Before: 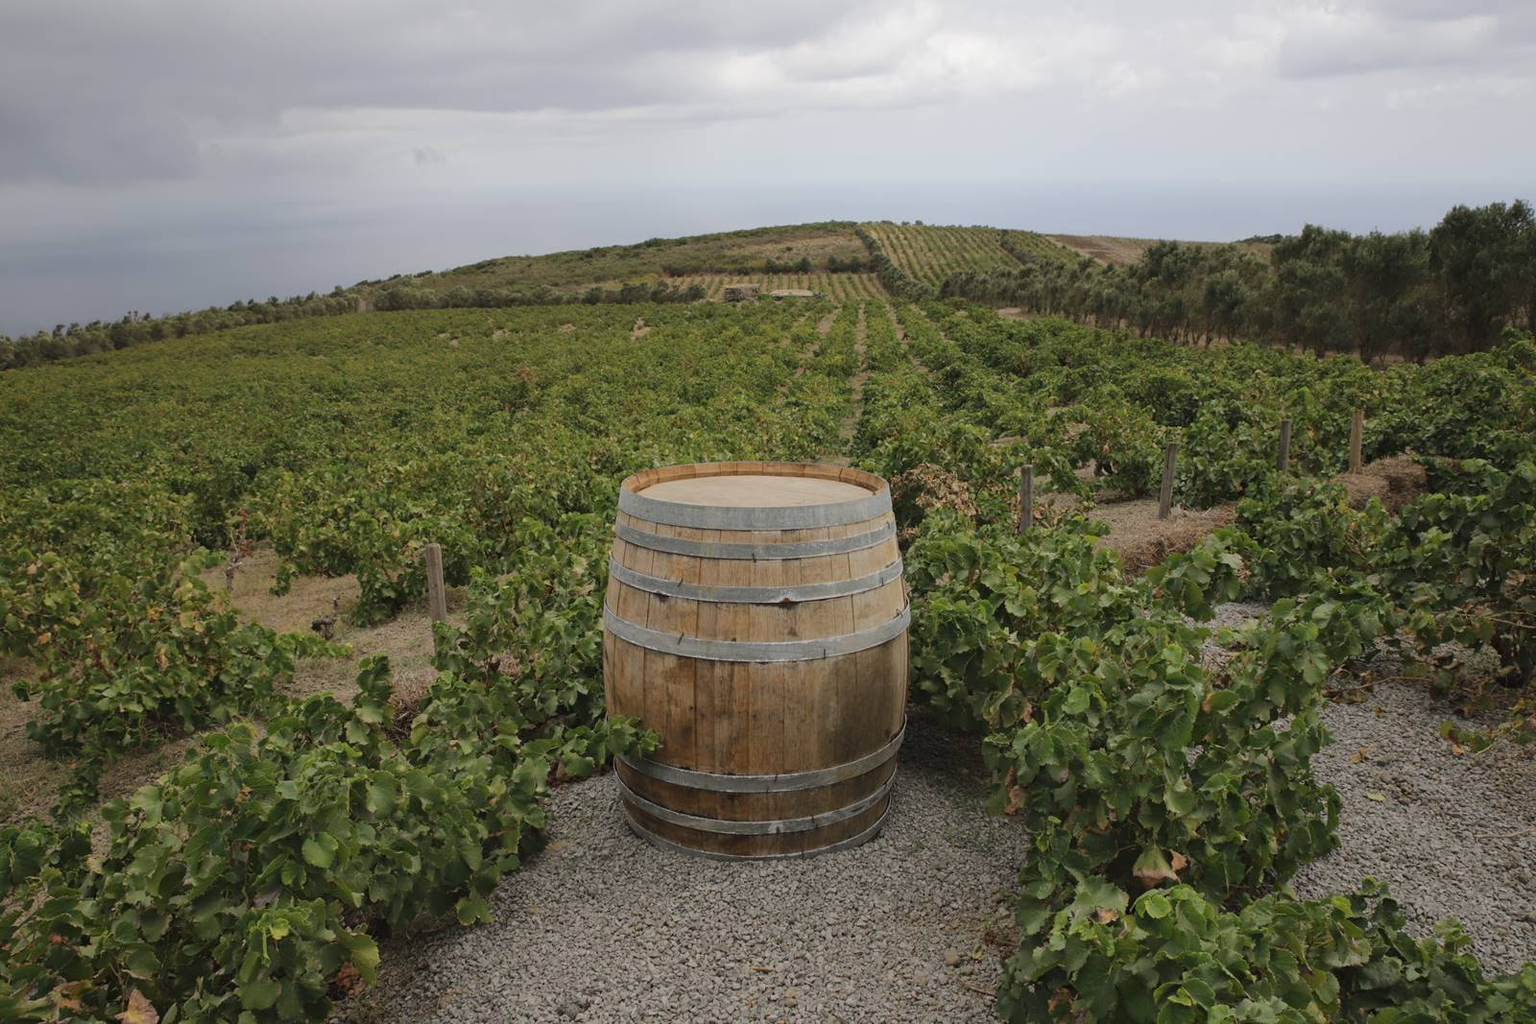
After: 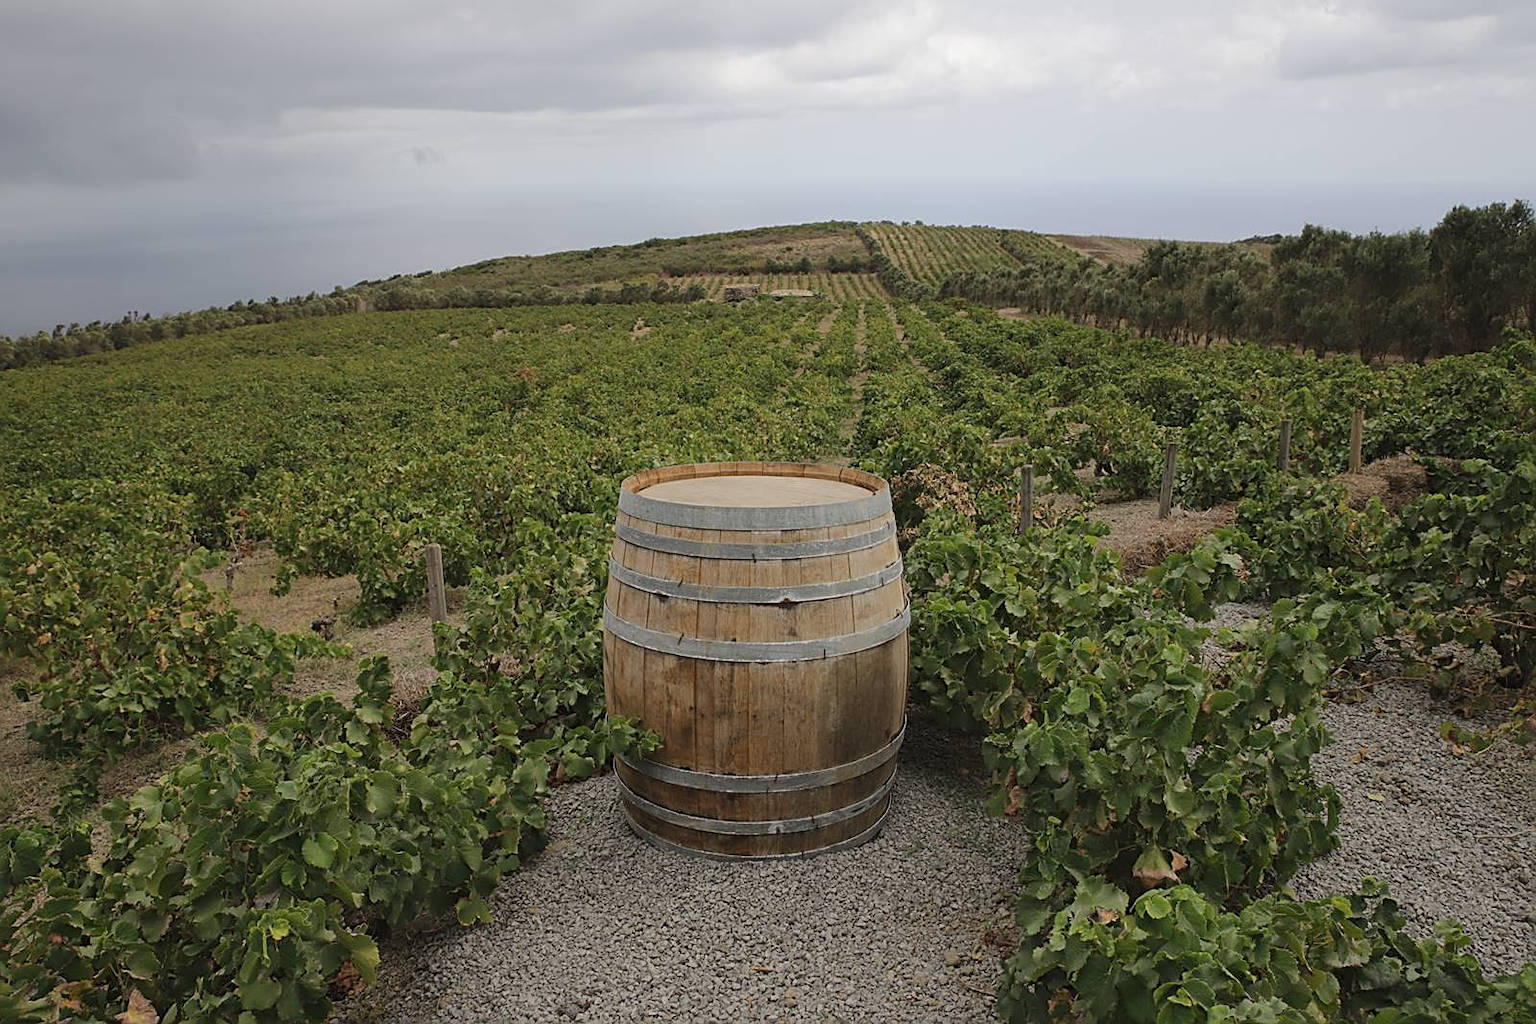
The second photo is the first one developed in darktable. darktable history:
sharpen: amount 0.585
